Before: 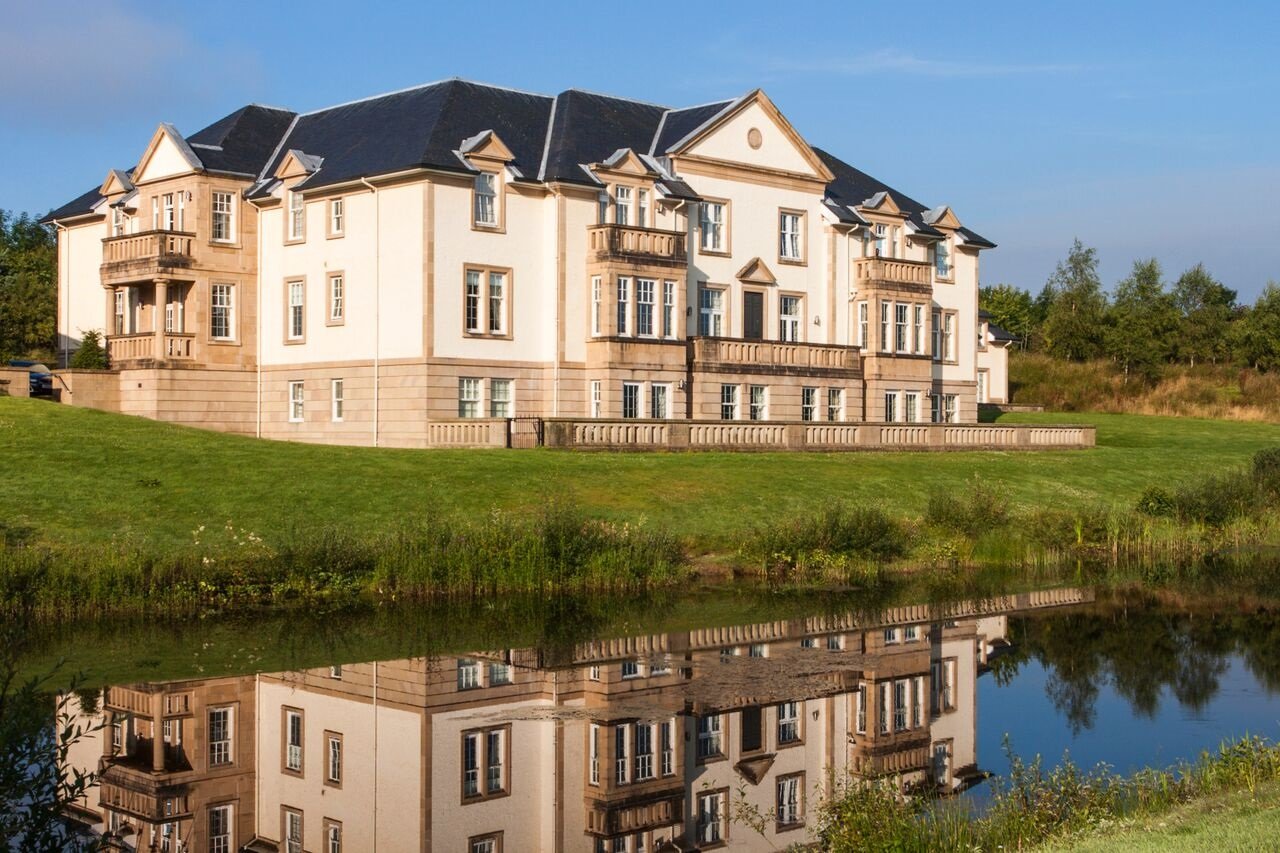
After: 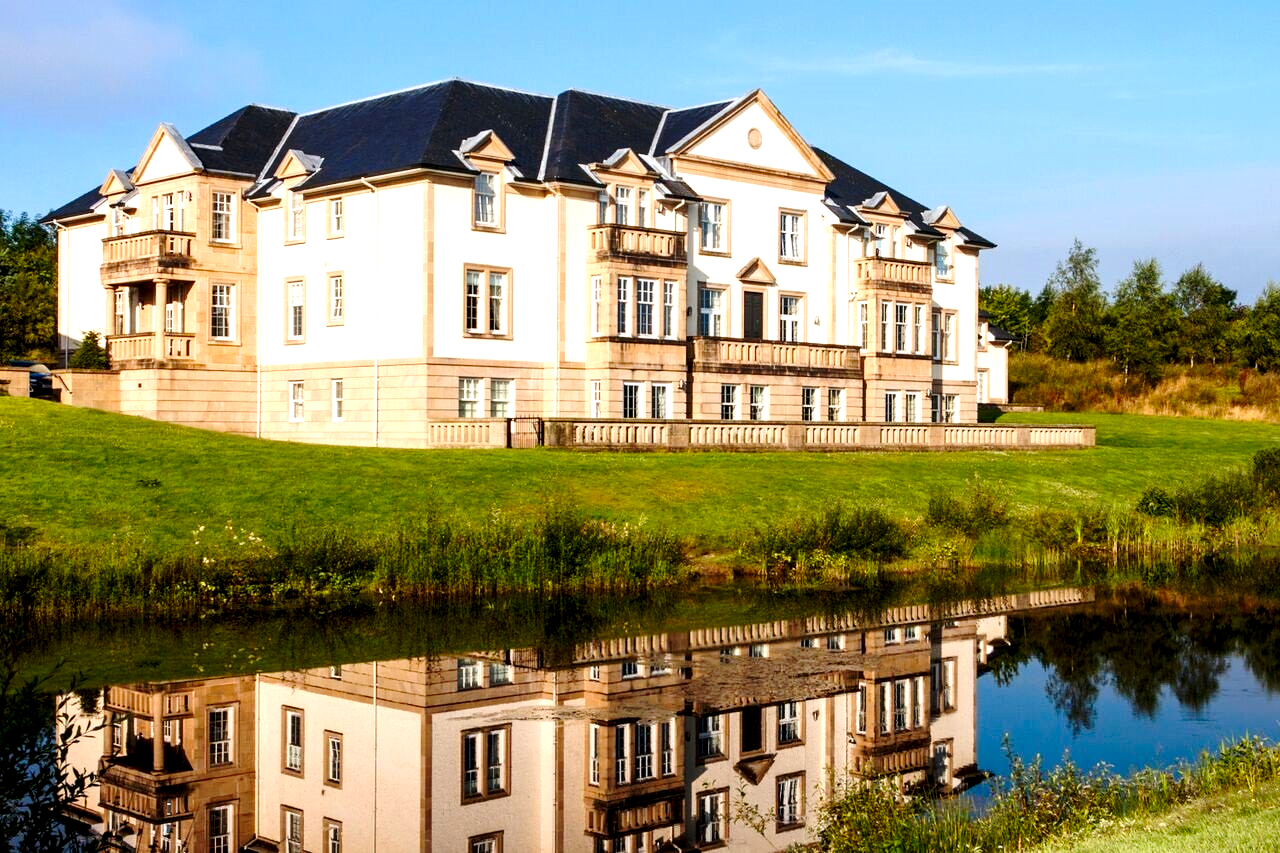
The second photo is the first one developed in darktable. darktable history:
contrast brightness saturation: contrast 0.08, saturation 0.02
exposure: black level correction 0.012, exposure 0.7 EV, compensate exposure bias true, compensate highlight preservation false
base curve: curves: ch0 [(0, 0) (0.073, 0.04) (0.157, 0.139) (0.492, 0.492) (0.758, 0.758) (1, 1)], preserve colors none
